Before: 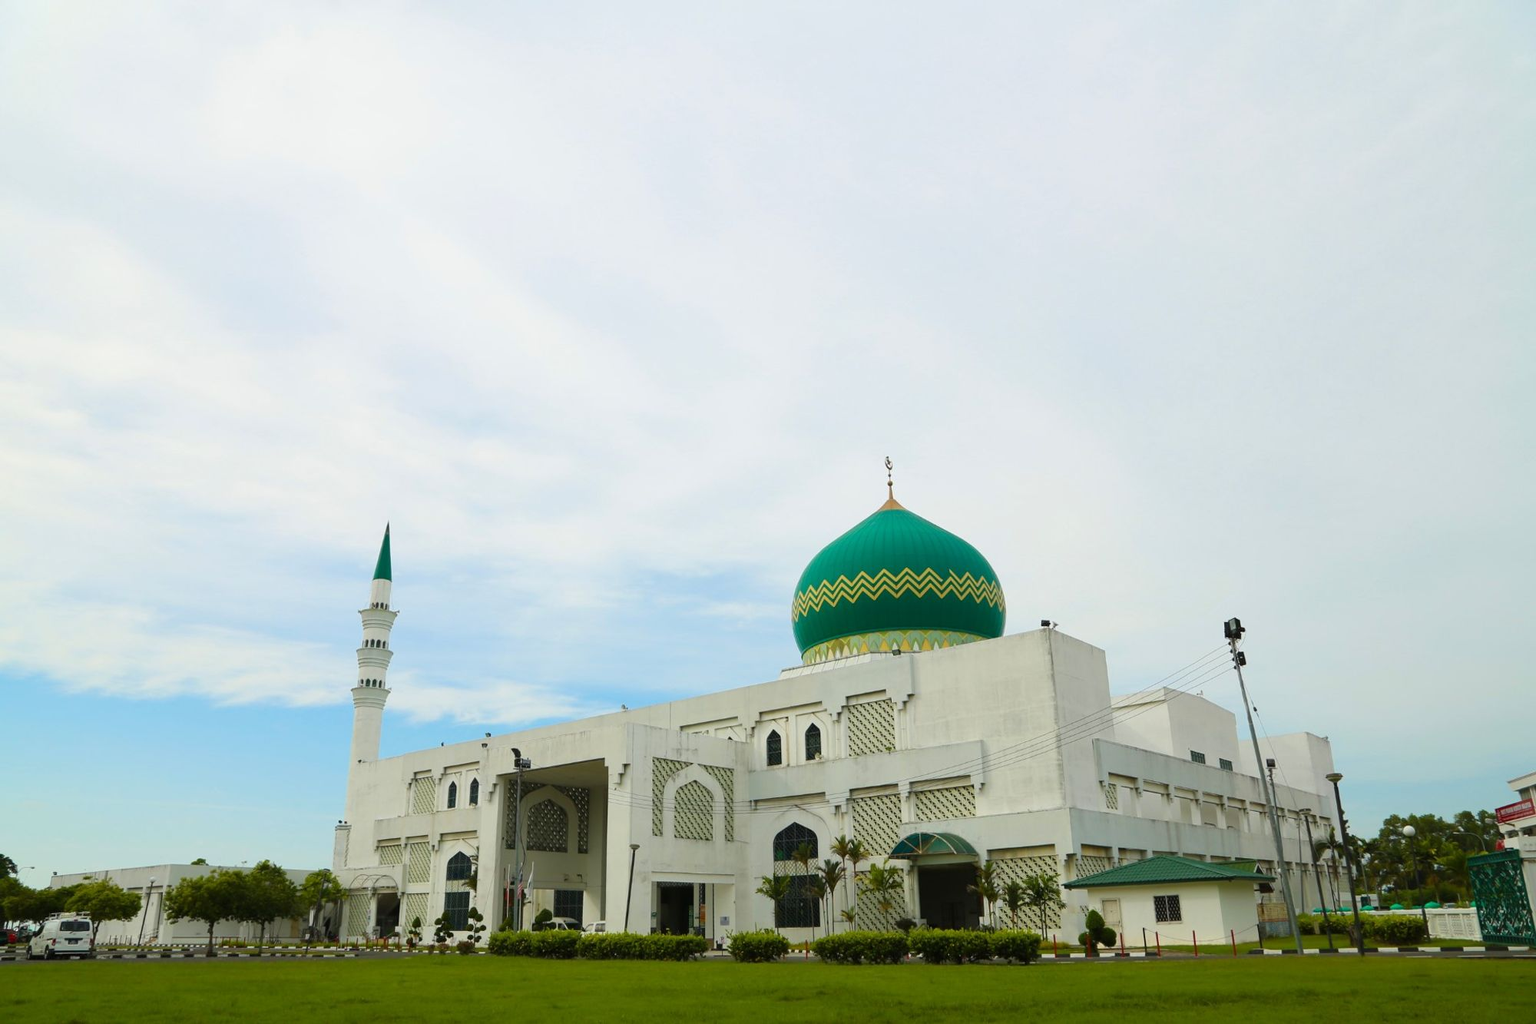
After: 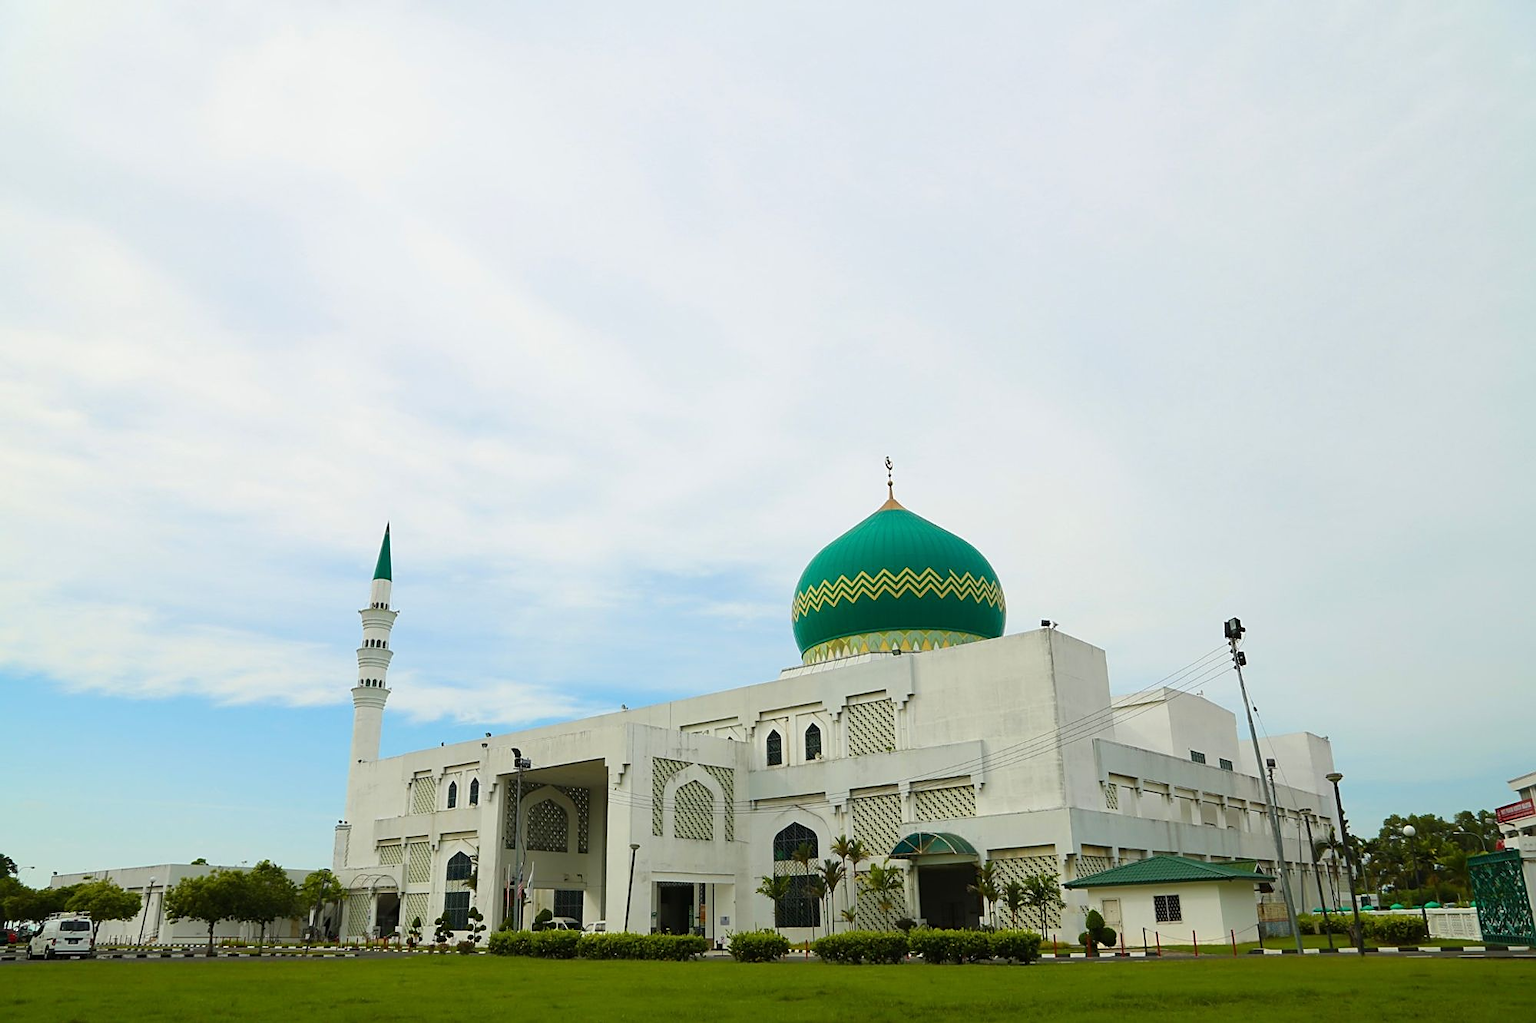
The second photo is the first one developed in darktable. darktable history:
sharpen: radius 1.965
